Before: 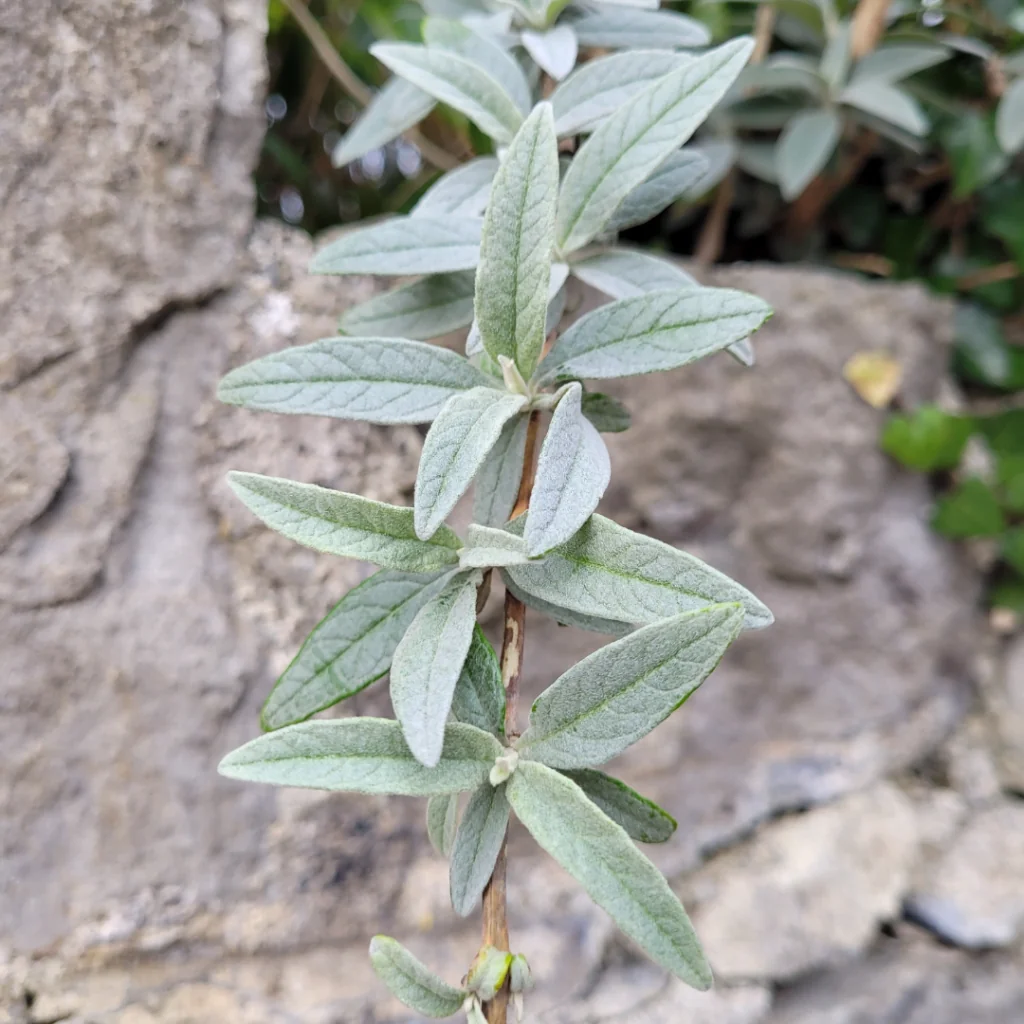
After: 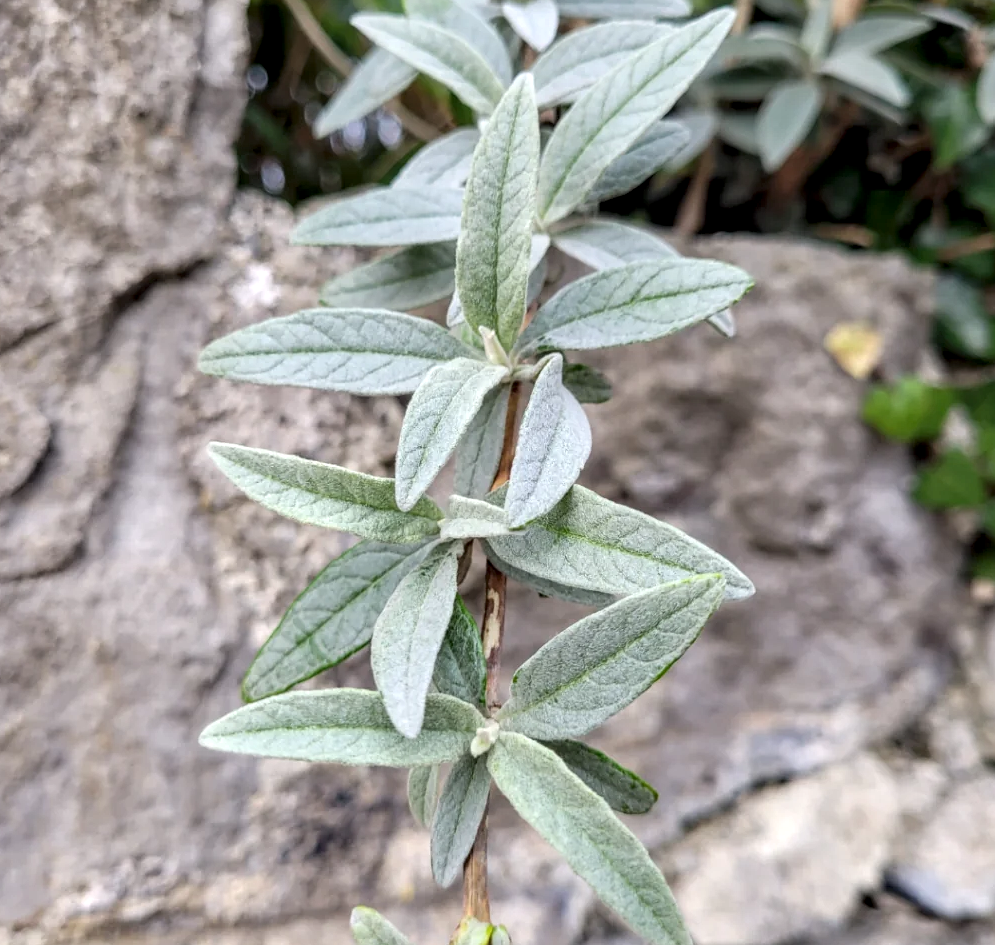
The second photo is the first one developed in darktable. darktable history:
tone equalizer: -8 EV -0.562 EV
crop: left 1.915%, top 2.872%, right 0.868%, bottom 4.822%
local contrast: detail 144%
